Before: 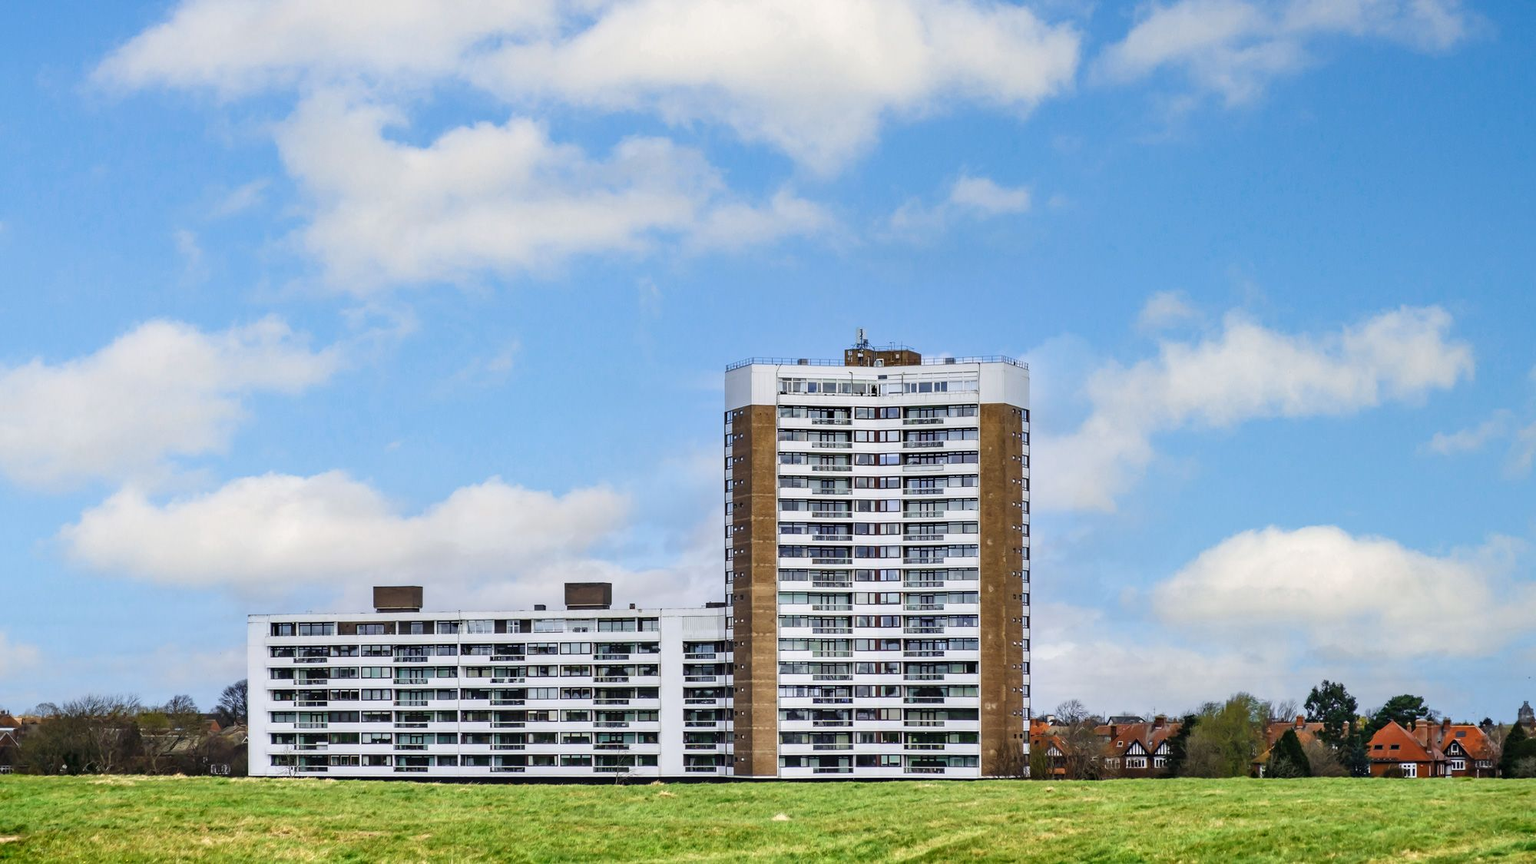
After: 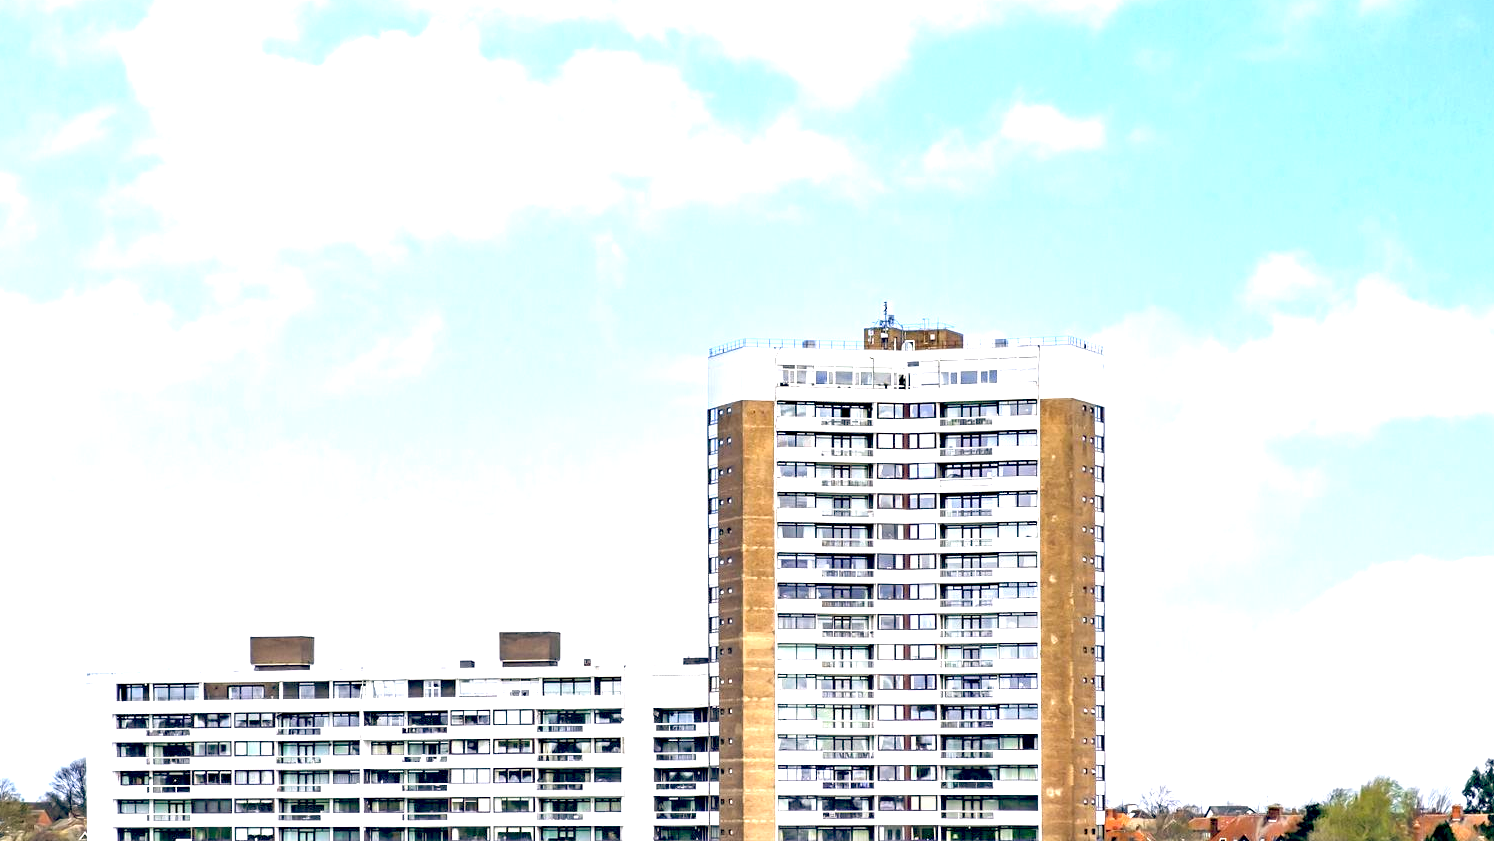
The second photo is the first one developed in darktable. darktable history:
crop and rotate: left 11.831%, top 11.346%, right 13.429%, bottom 13.899%
exposure: black level correction 0, exposure 1.625 EV, compensate exposure bias true, compensate highlight preservation false
color balance: lift [0.975, 0.993, 1, 1.015], gamma [1.1, 1, 1, 0.945], gain [1, 1.04, 1, 0.95]
